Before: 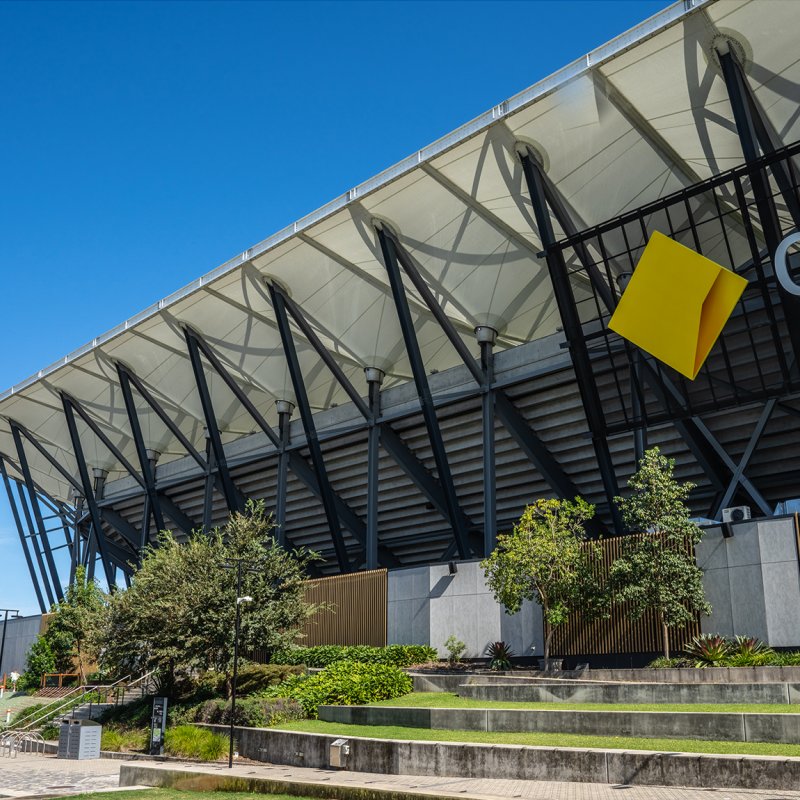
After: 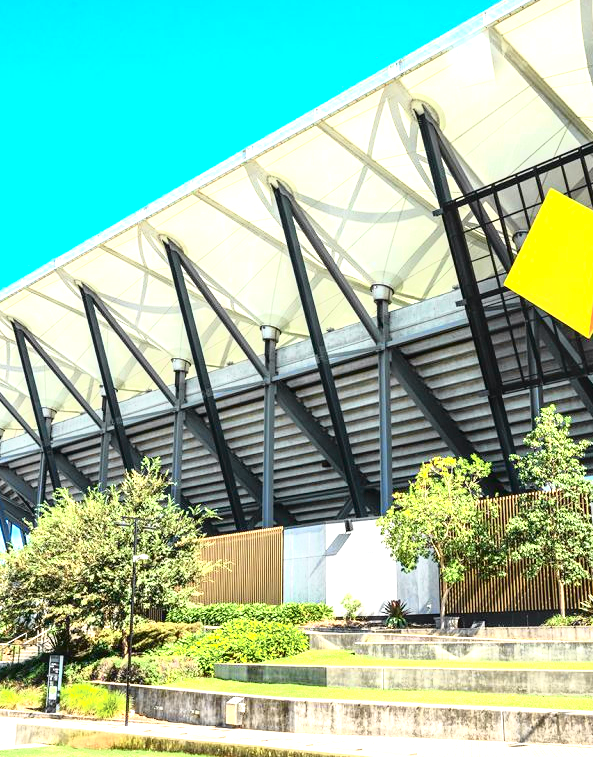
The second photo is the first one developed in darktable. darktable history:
exposure: exposure 2.207 EV, compensate highlight preservation false
tone curve: curves: ch0 [(0.003, 0.029) (0.037, 0.036) (0.149, 0.117) (0.297, 0.318) (0.422, 0.474) (0.531, 0.6) (0.743, 0.809) (0.889, 0.941) (1, 0.98)]; ch1 [(0, 0) (0.305, 0.325) (0.453, 0.437) (0.482, 0.479) (0.501, 0.5) (0.506, 0.503) (0.564, 0.578) (0.587, 0.625) (0.666, 0.727) (1, 1)]; ch2 [(0, 0) (0.323, 0.277) (0.408, 0.399) (0.45, 0.48) (0.499, 0.502) (0.512, 0.523) (0.57, 0.595) (0.653, 0.671) (0.768, 0.744) (1, 1)], color space Lab, independent channels, preserve colors none
crop and rotate: left 13.15%, top 5.251%, right 12.609%
